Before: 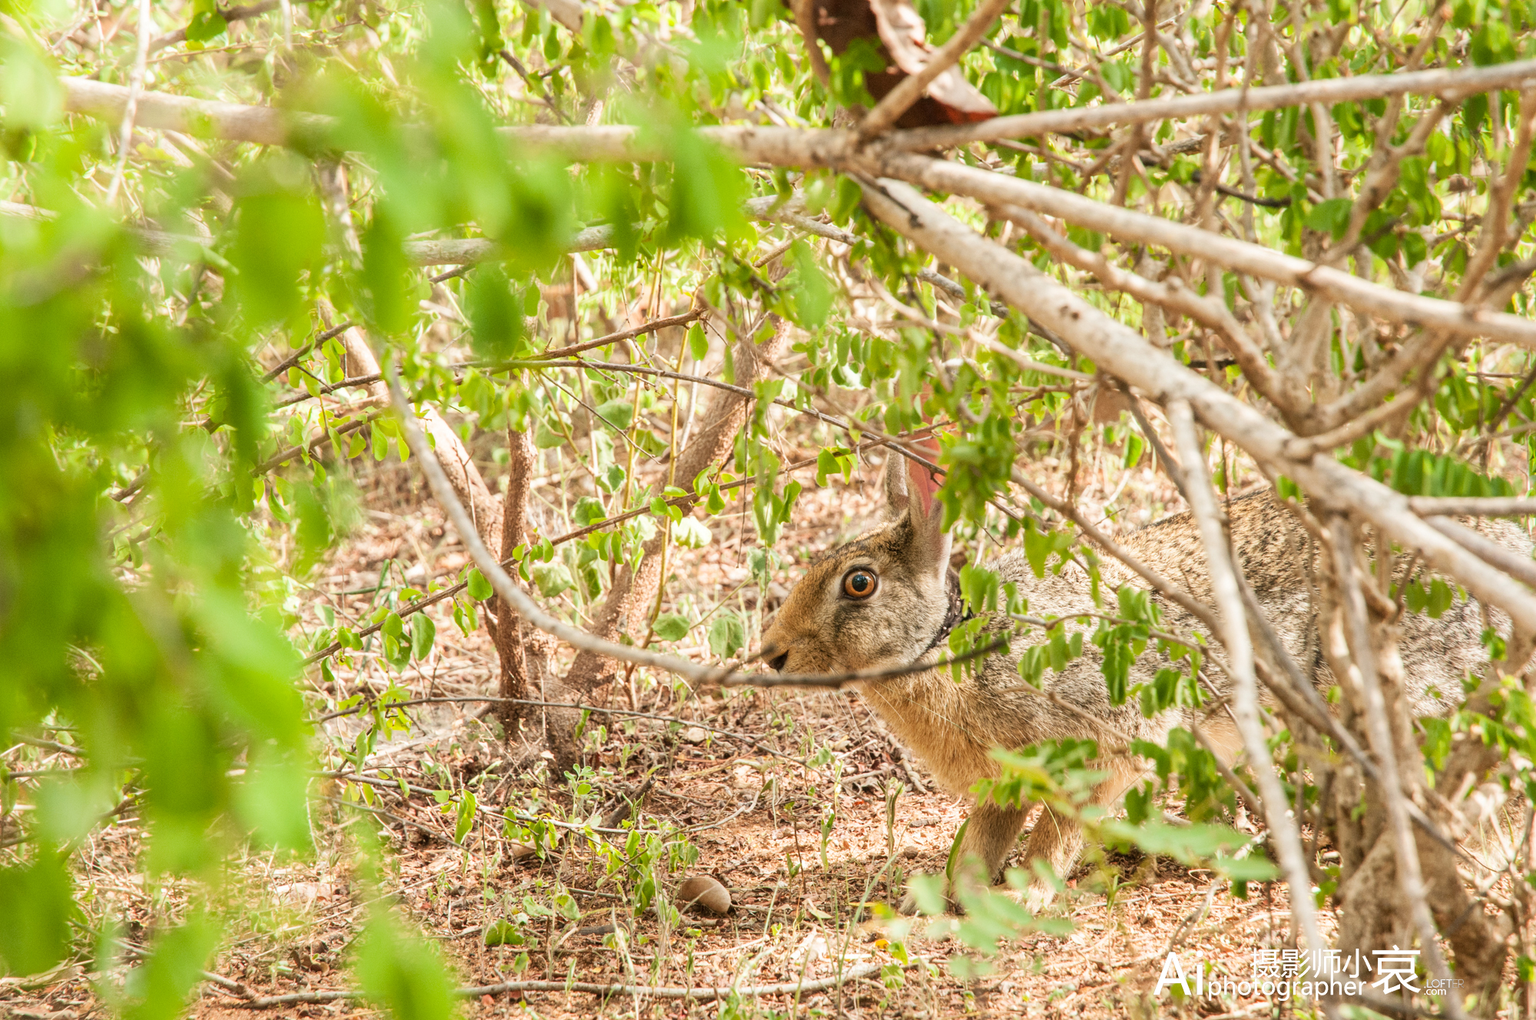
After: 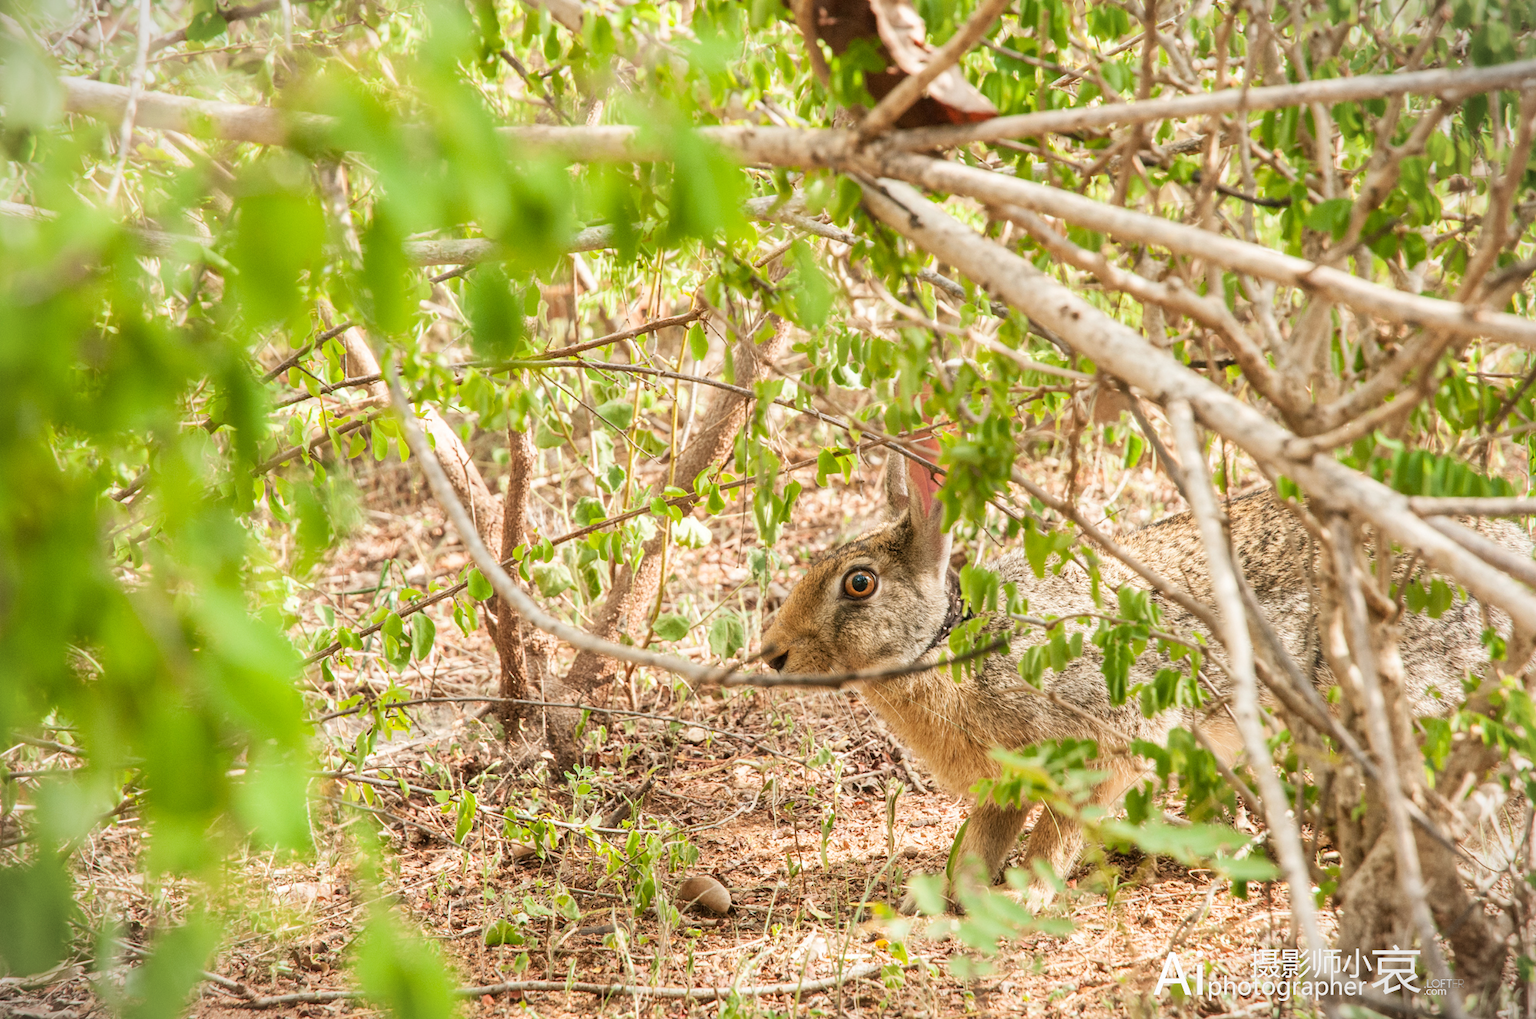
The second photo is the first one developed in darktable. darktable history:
vignetting: fall-off start 99.21%, width/height ratio 1.304, unbound false
